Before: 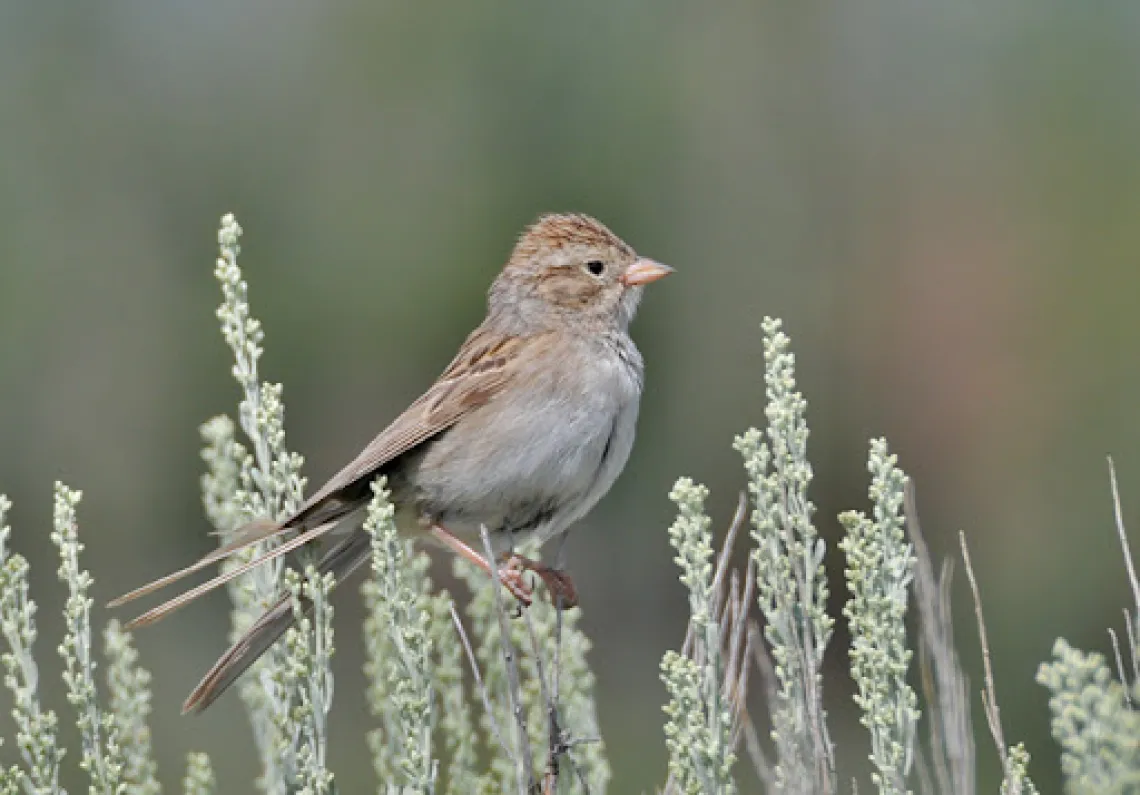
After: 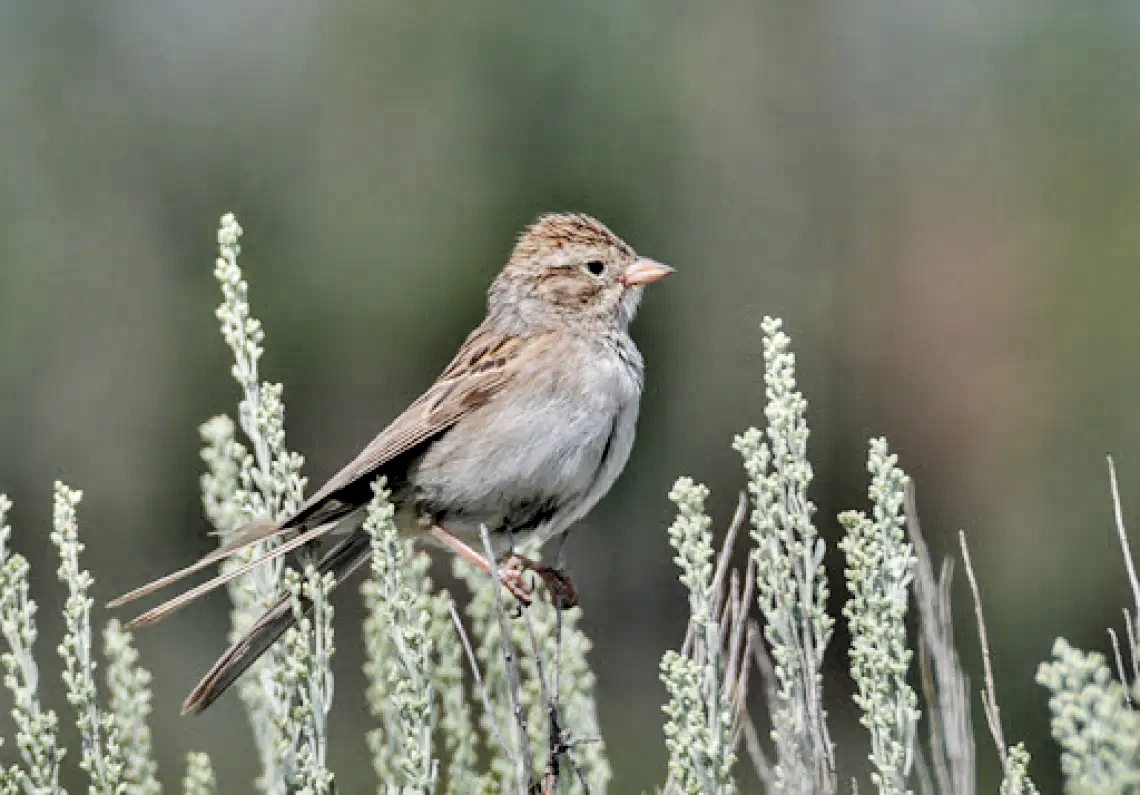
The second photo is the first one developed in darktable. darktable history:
local contrast: detail 160%
filmic rgb: black relative exposure -7.49 EV, white relative exposure 4.99 EV, threshold 2.99 EV, hardness 3.35, contrast 1.296, enable highlight reconstruction true
